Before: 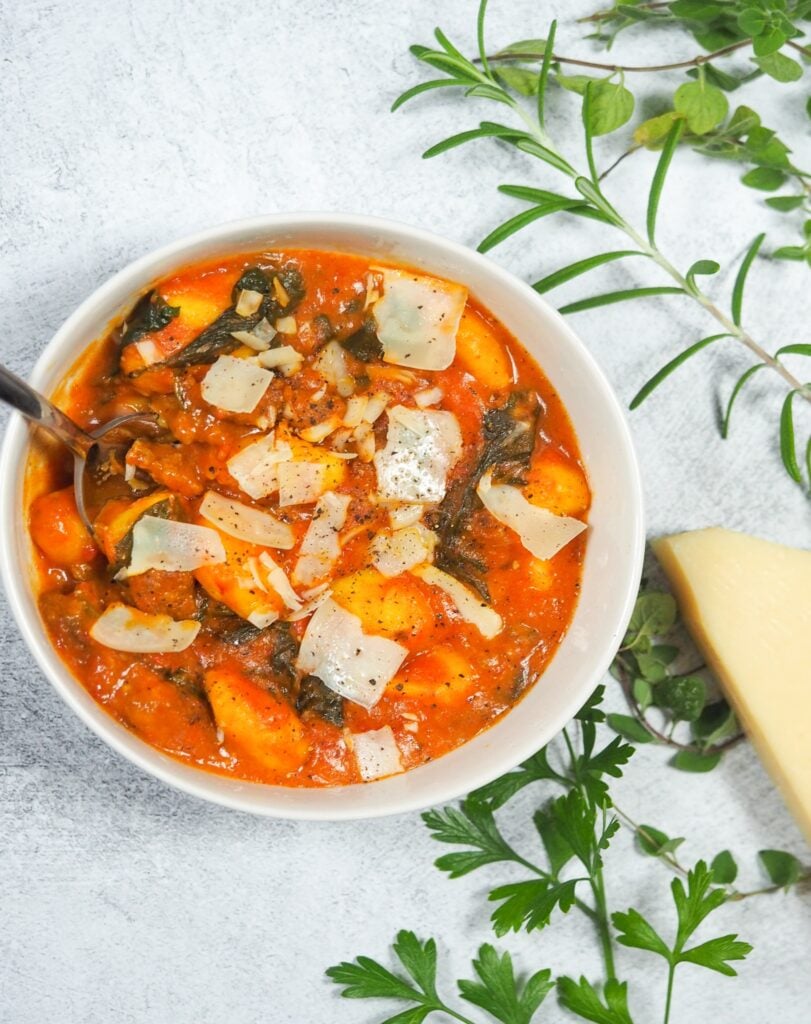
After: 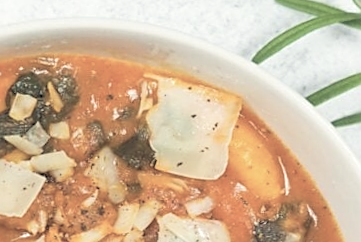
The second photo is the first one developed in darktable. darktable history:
exposure: compensate highlight preservation false
crop: left 28.64%, top 16.832%, right 26.637%, bottom 58.055%
white balance: red 0.986, blue 1.01
color correction: highlights a* 0.207, highlights b* 2.7, shadows a* -0.874, shadows b* -4.78
sharpen: on, module defaults
contrast brightness saturation: brightness 0.18, saturation -0.5
rotate and perspective: rotation 1.57°, crop left 0.018, crop right 0.982, crop top 0.039, crop bottom 0.961
velvia: on, module defaults
